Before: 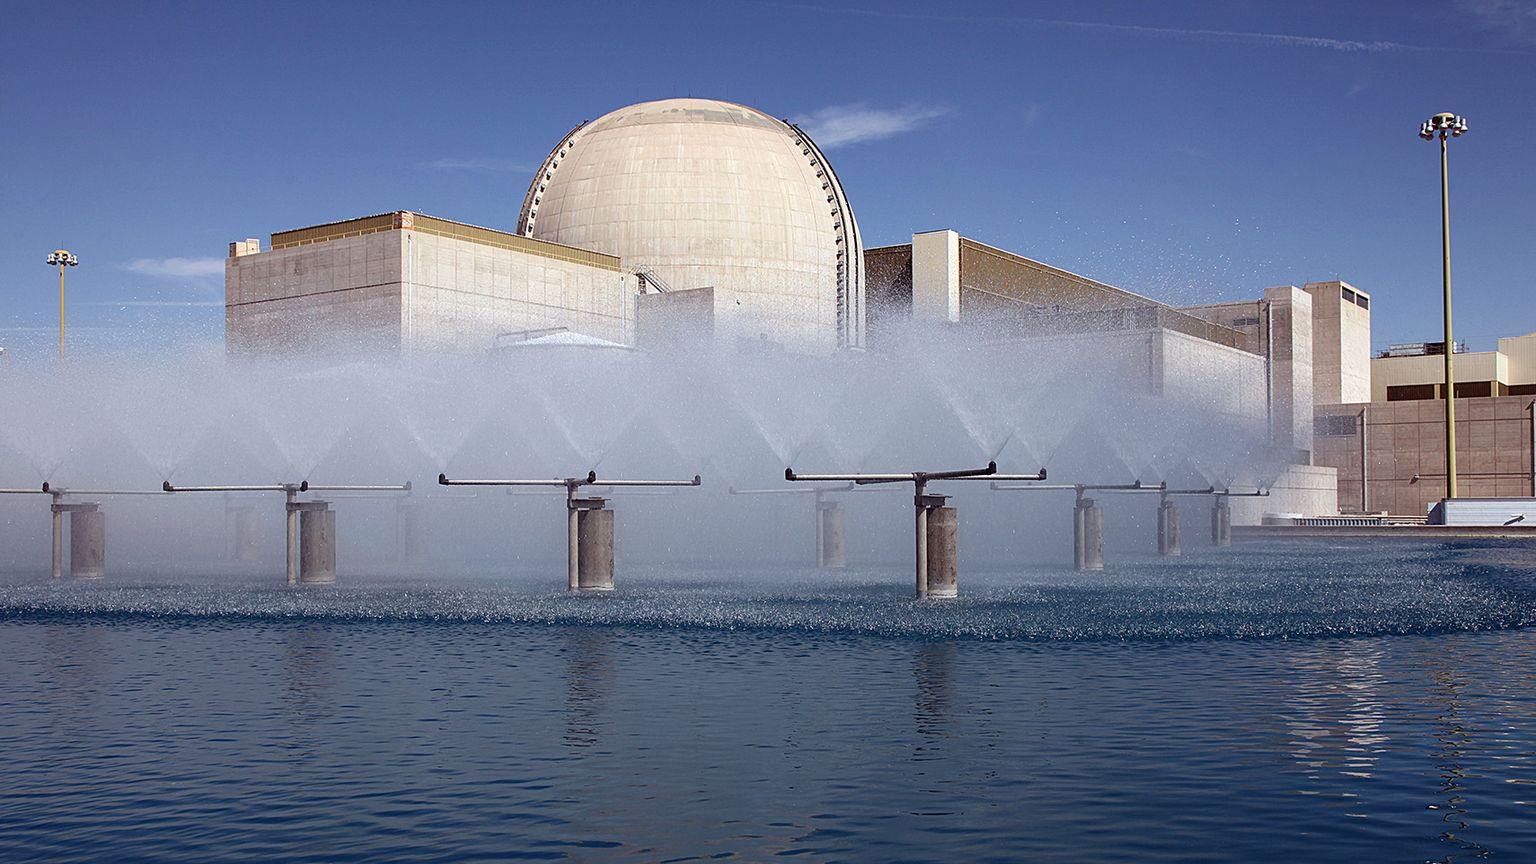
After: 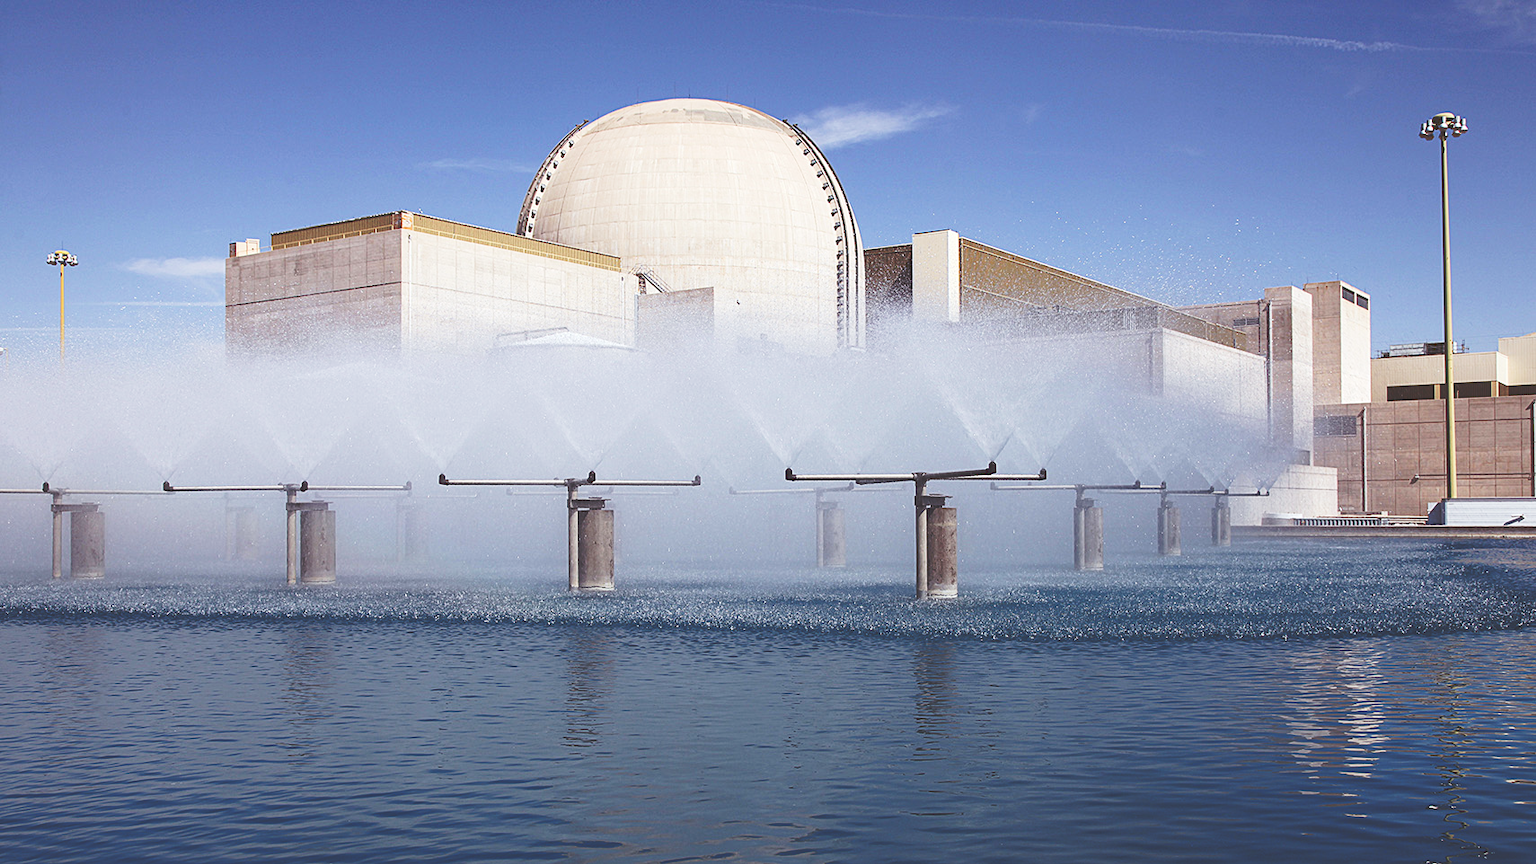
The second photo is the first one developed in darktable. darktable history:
contrast equalizer: y [[0.5 ×6], [0.5 ×6], [0.5, 0.5, 0.501, 0.545, 0.707, 0.863], [0 ×6], [0 ×6]]
tone equalizer: on, module defaults
tone curve: curves: ch0 [(0, 0) (0.003, 0.203) (0.011, 0.203) (0.025, 0.21) (0.044, 0.22) (0.069, 0.231) (0.1, 0.243) (0.136, 0.255) (0.177, 0.277) (0.224, 0.305) (0.277, 0.346) (0.335, 0.412) (0.399, 0.492) (0.468, 0.571) (0.543, 0.658) (0.623, 0.75) (0.709, 0.837) (0.801, 0.905) (0.898, 0.955) (1, 1)], preserve colors none
